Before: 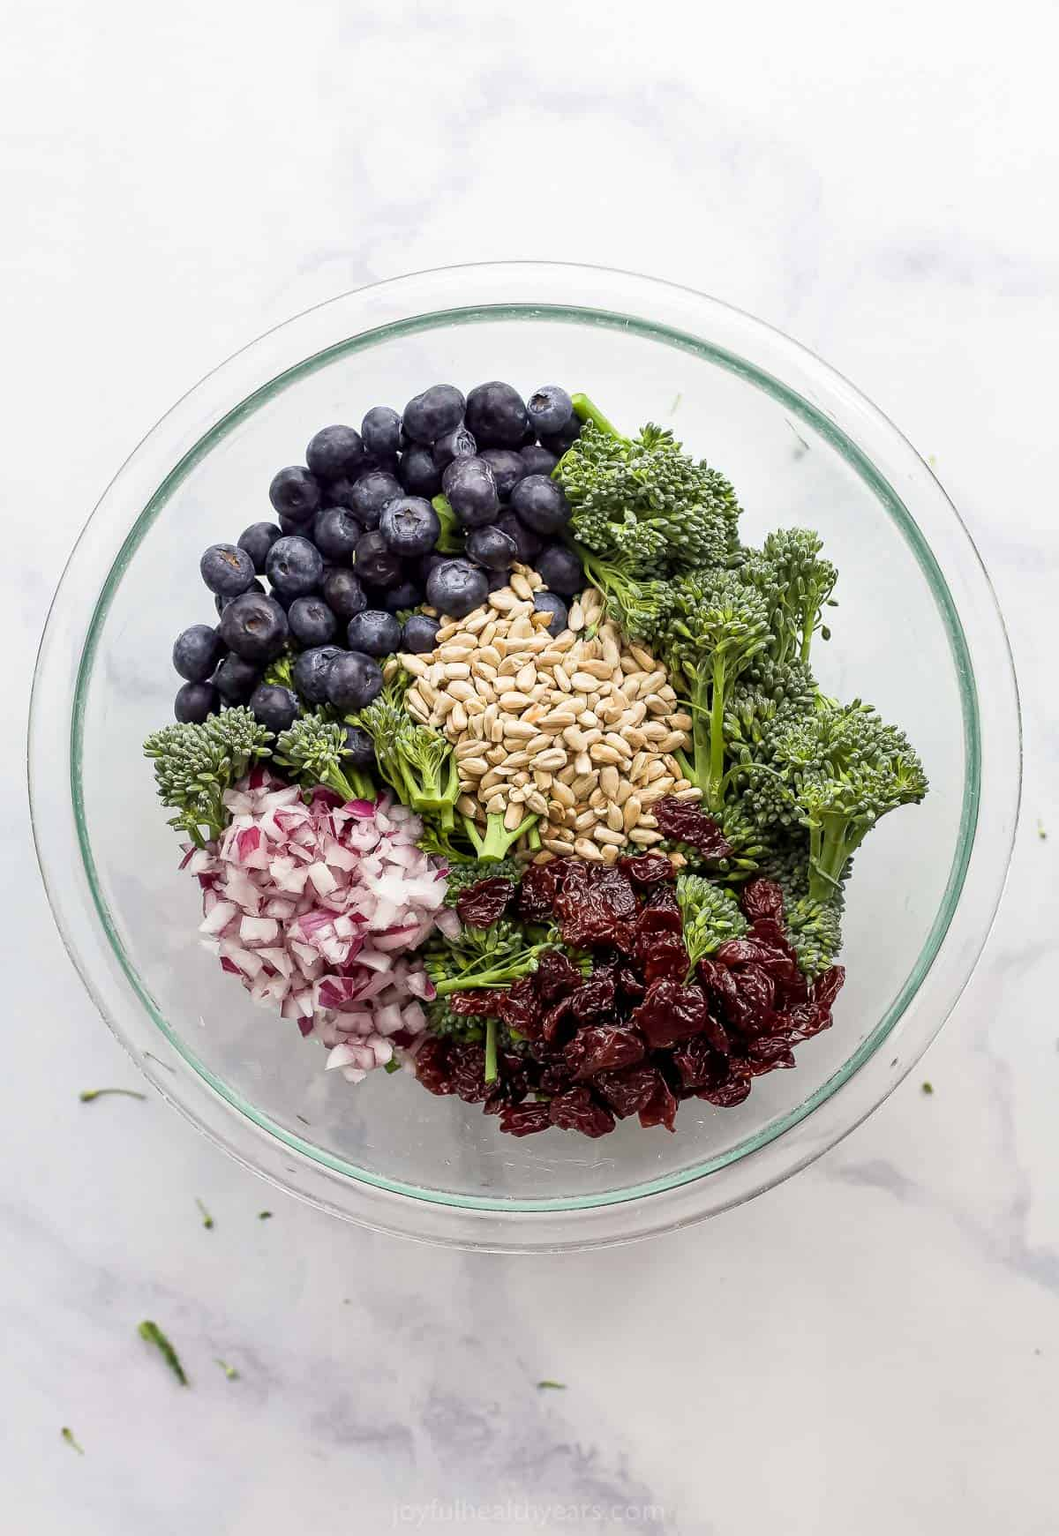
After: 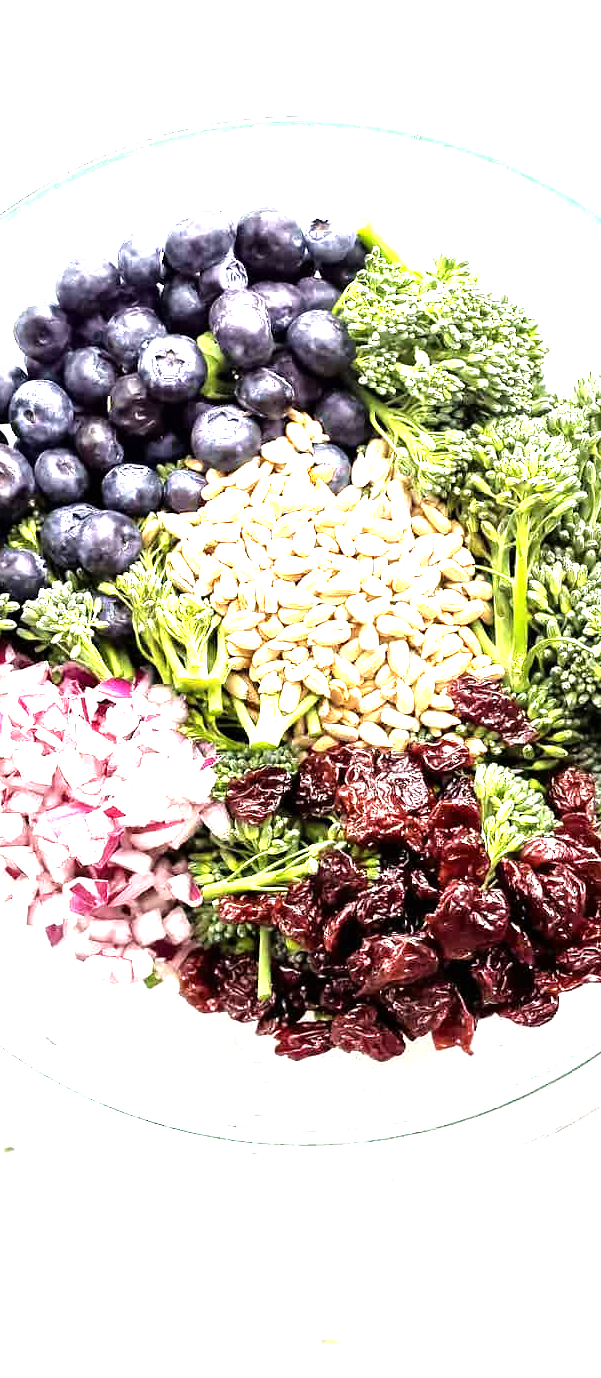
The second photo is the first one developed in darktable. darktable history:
tone equalizer: -8 EV -1.06 EV, -7 EV -1.05 EV, -6 EV -0.881 EV, -5 EV -0.577 EV, -3 EV 0.59 EV, -2 EV 0.862 EV, -1 EV 0.999 EV, +0 EV 1.08 EV
exposure: black level correction 0, exposure 1.2 EV, compensate highlight preservation false
crop and rotate: angle 0.024°, left 24.398%, top 13.075%, right 25.473%, bottom 7.716%
